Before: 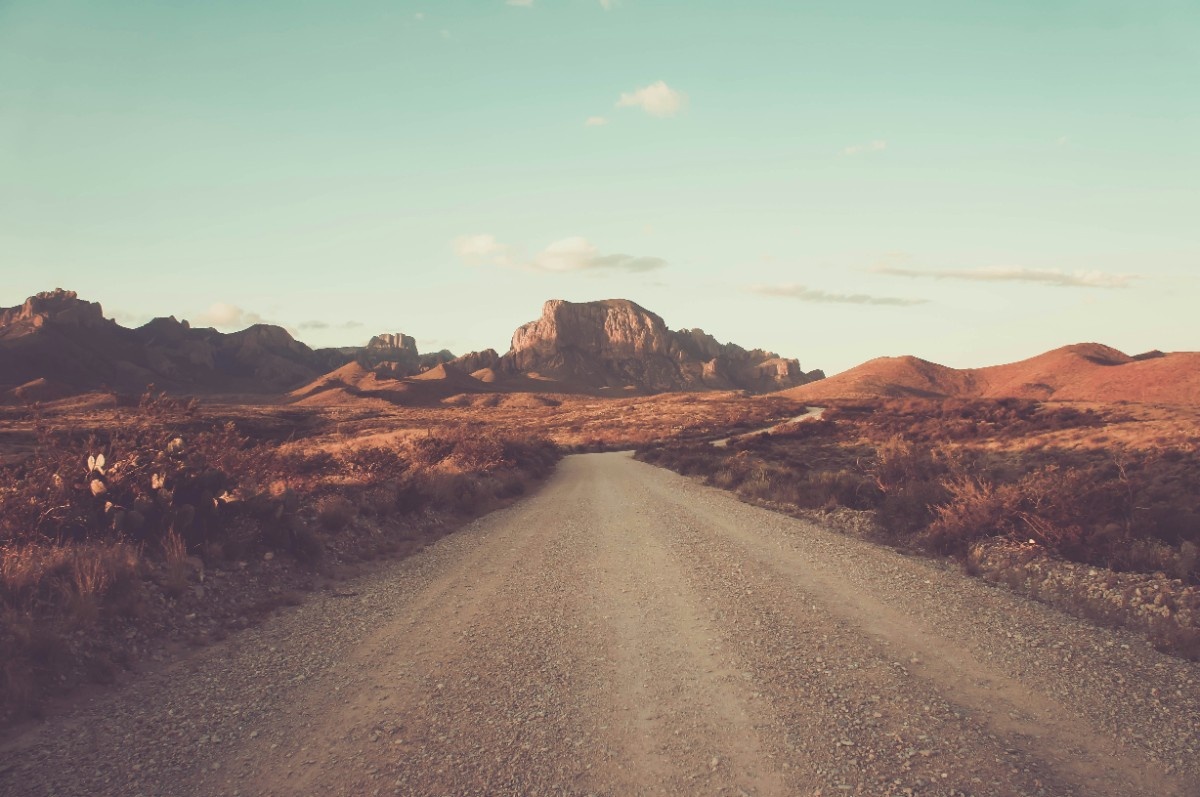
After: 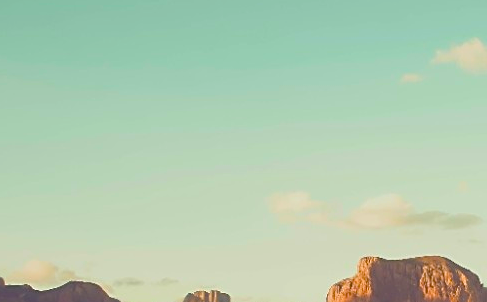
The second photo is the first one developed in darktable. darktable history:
sharpen: on, module defaults
color balance: input saturation 134.34%, contrast -10.04%, contrast fulcrum 19.67%, output saturation 133.51%
crop: left 15.452%, top 5.459%, right 43.956%, bottom 56.62%
